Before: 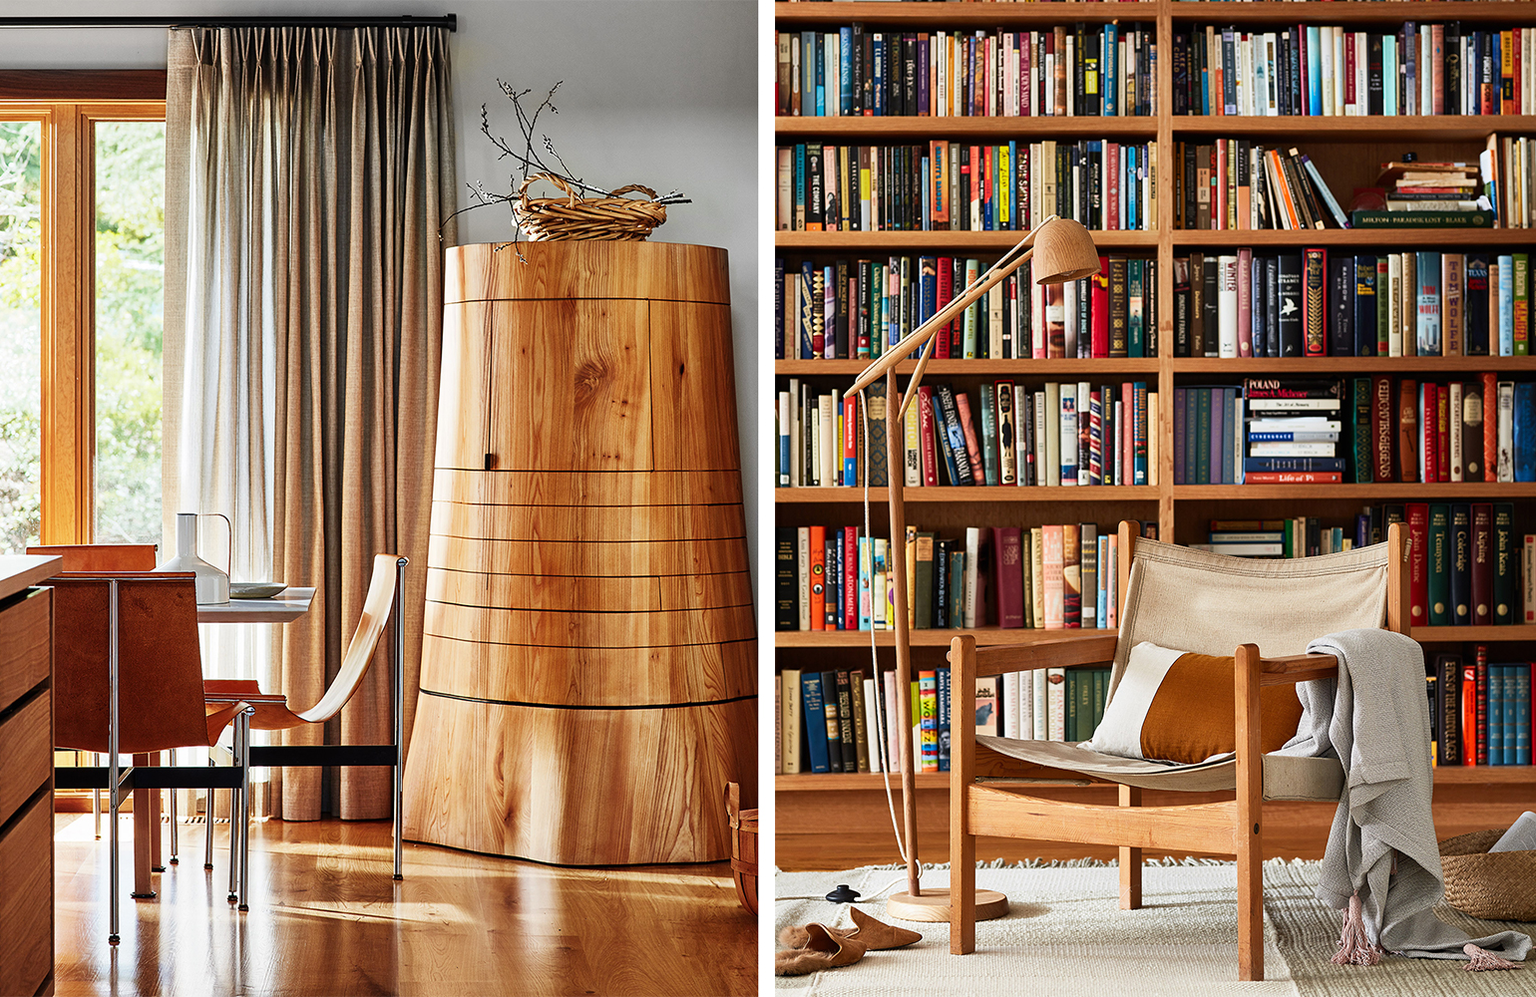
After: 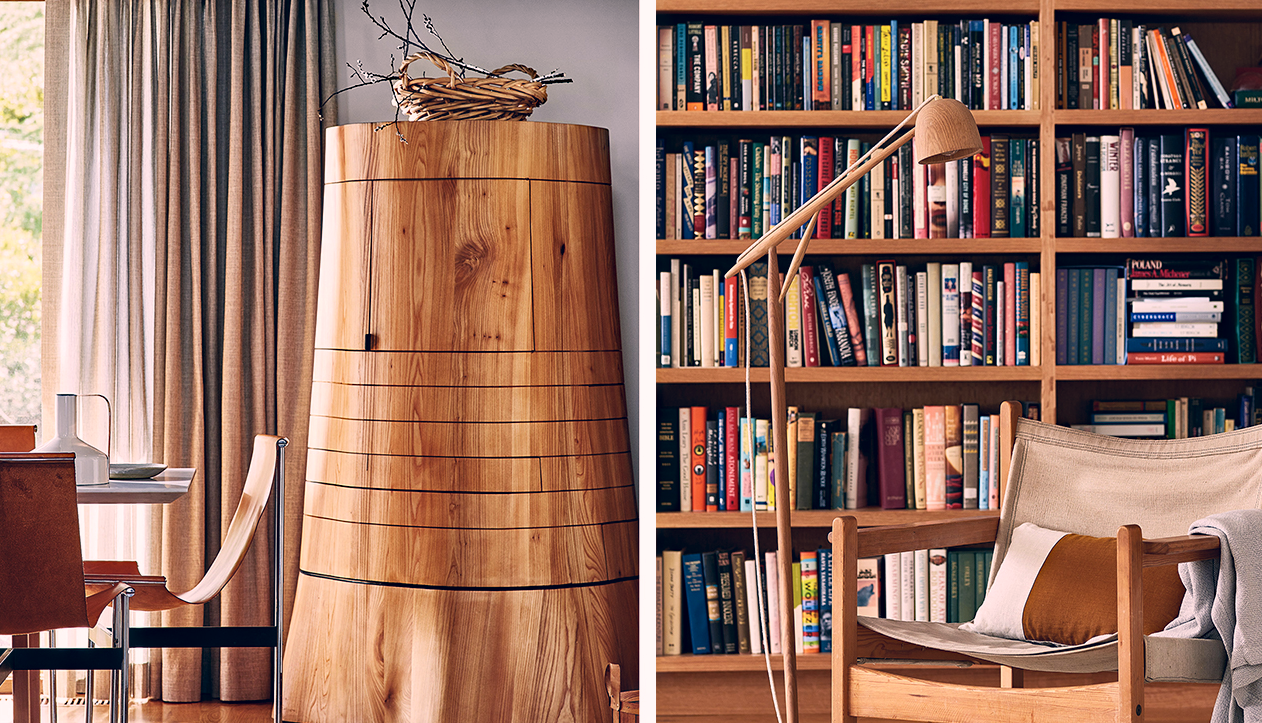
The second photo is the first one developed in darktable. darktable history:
color correction: highlights a* 14, highlights b* 5.8, shadows a* -6.1, shadows b* -15.87, saturation 0.857
haze removal: compatibility mode true, adaptive false
crop: left 7.913%, top 12.131%, right 10.114%, bottom 15.472%
